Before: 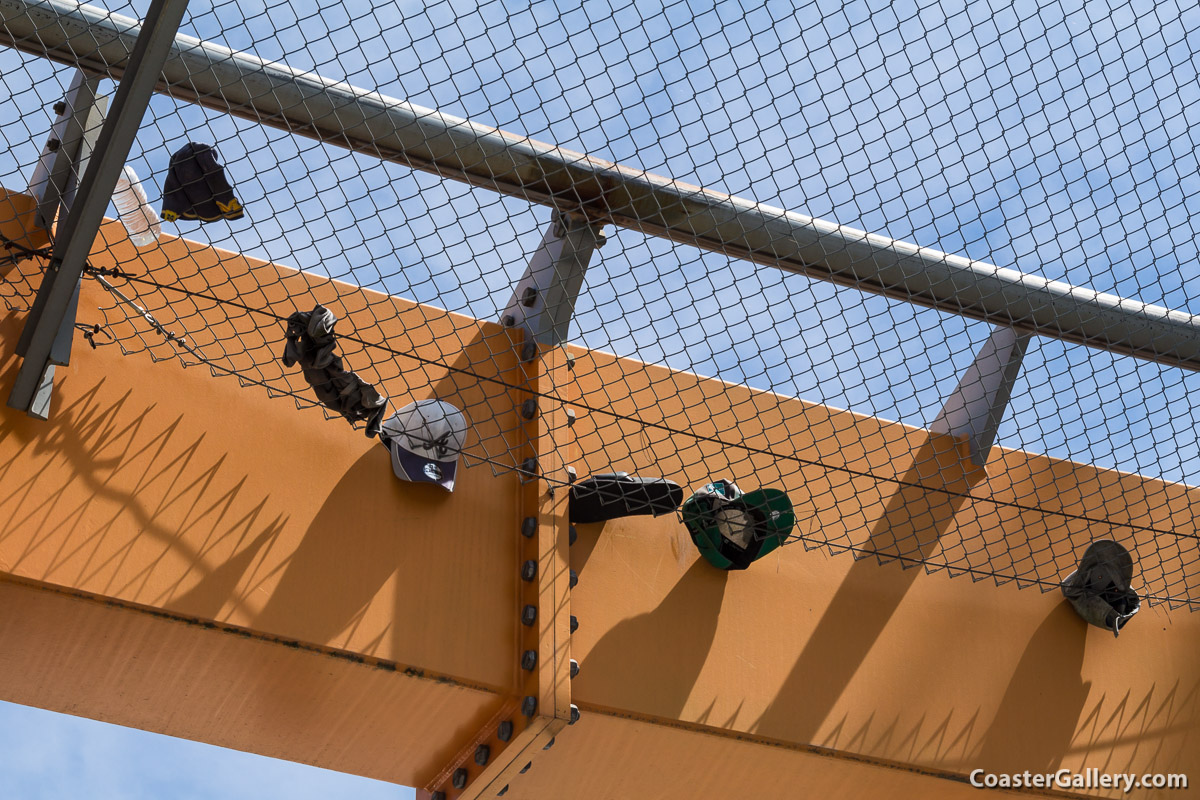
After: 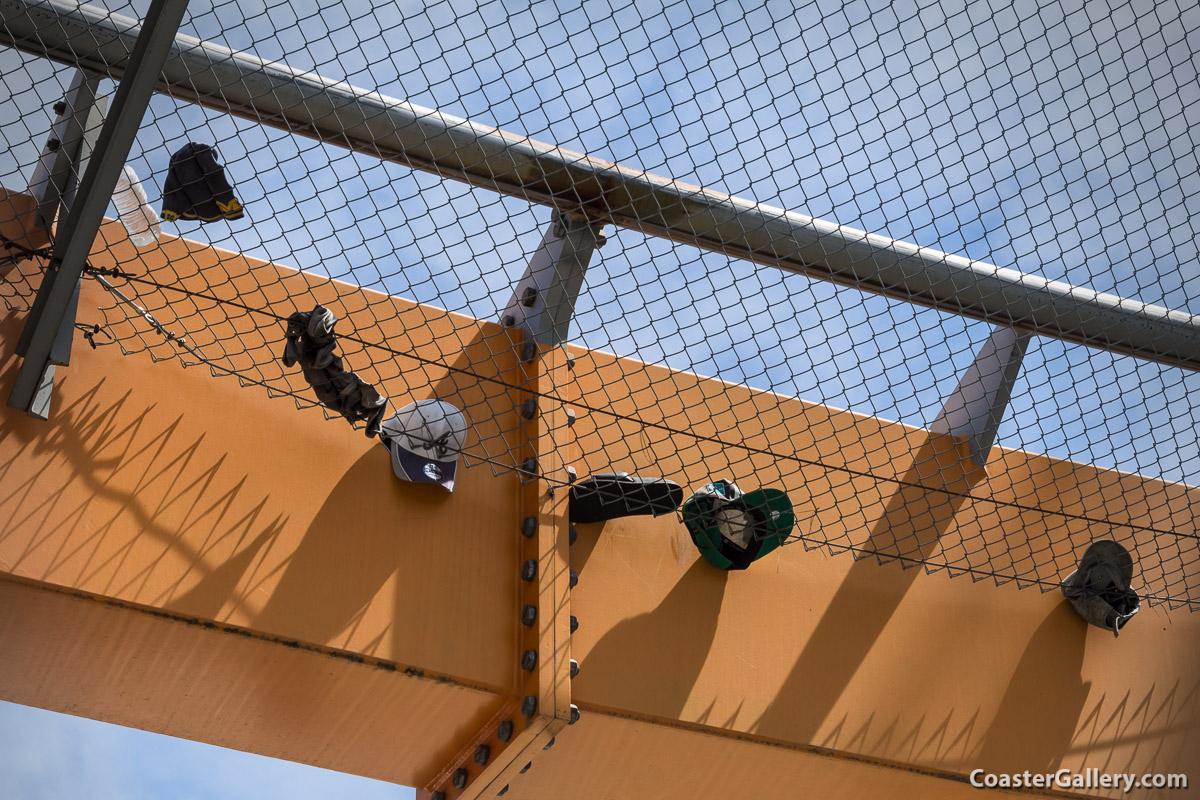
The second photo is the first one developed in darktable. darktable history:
vignetting: center (-0.025, 0.399), unbound false
